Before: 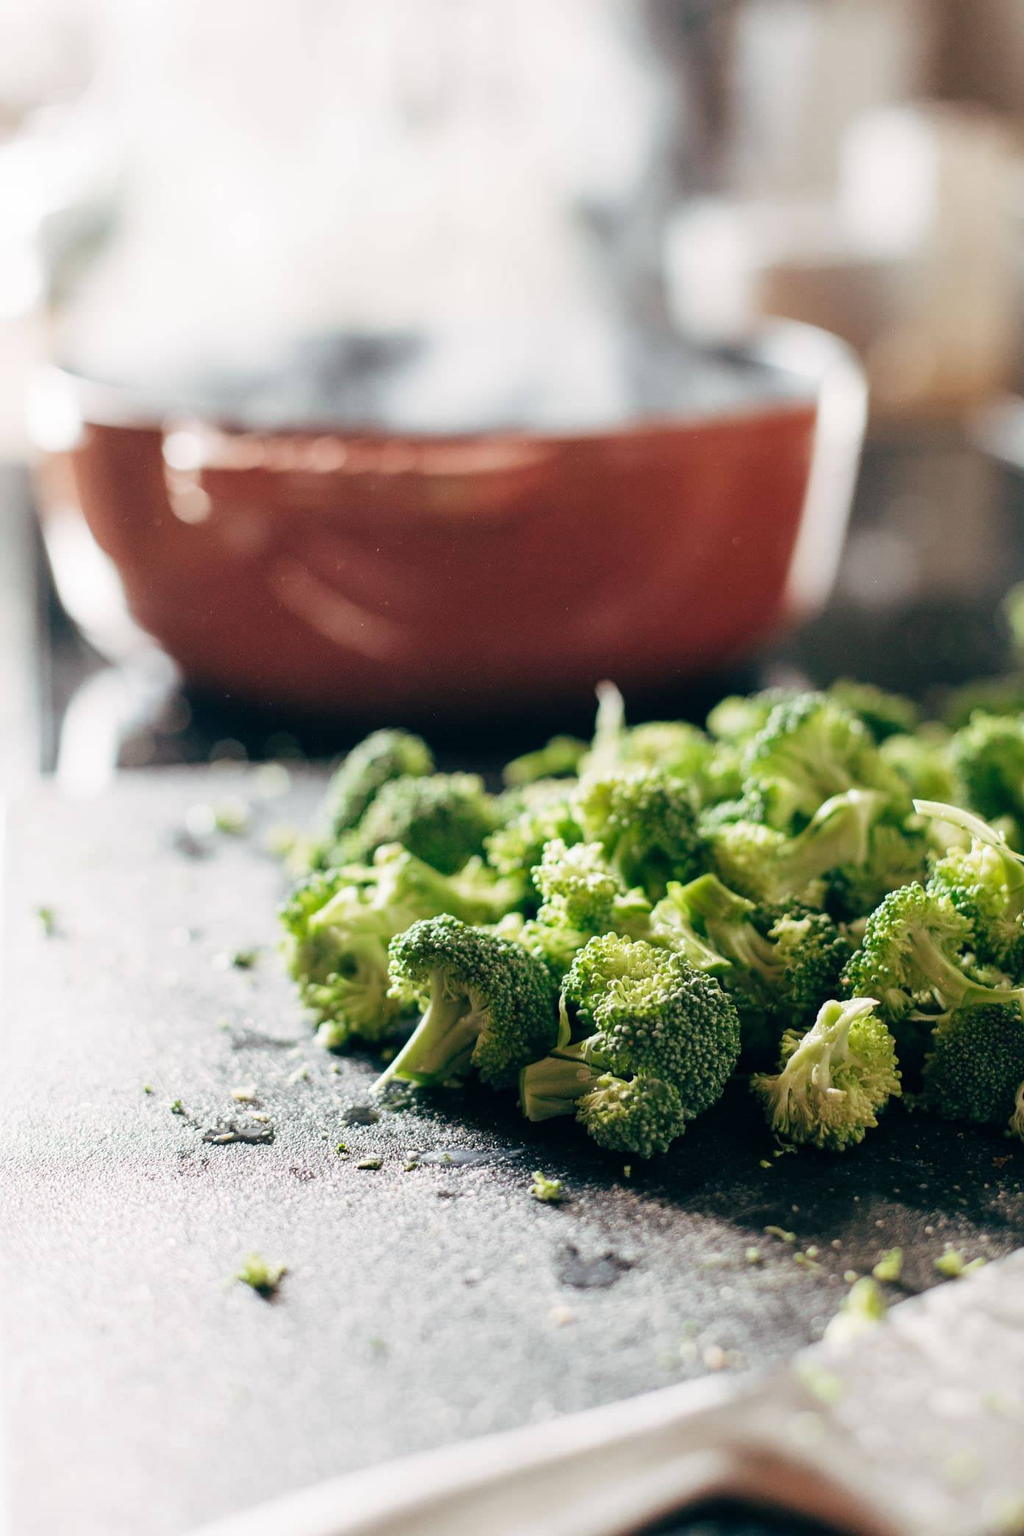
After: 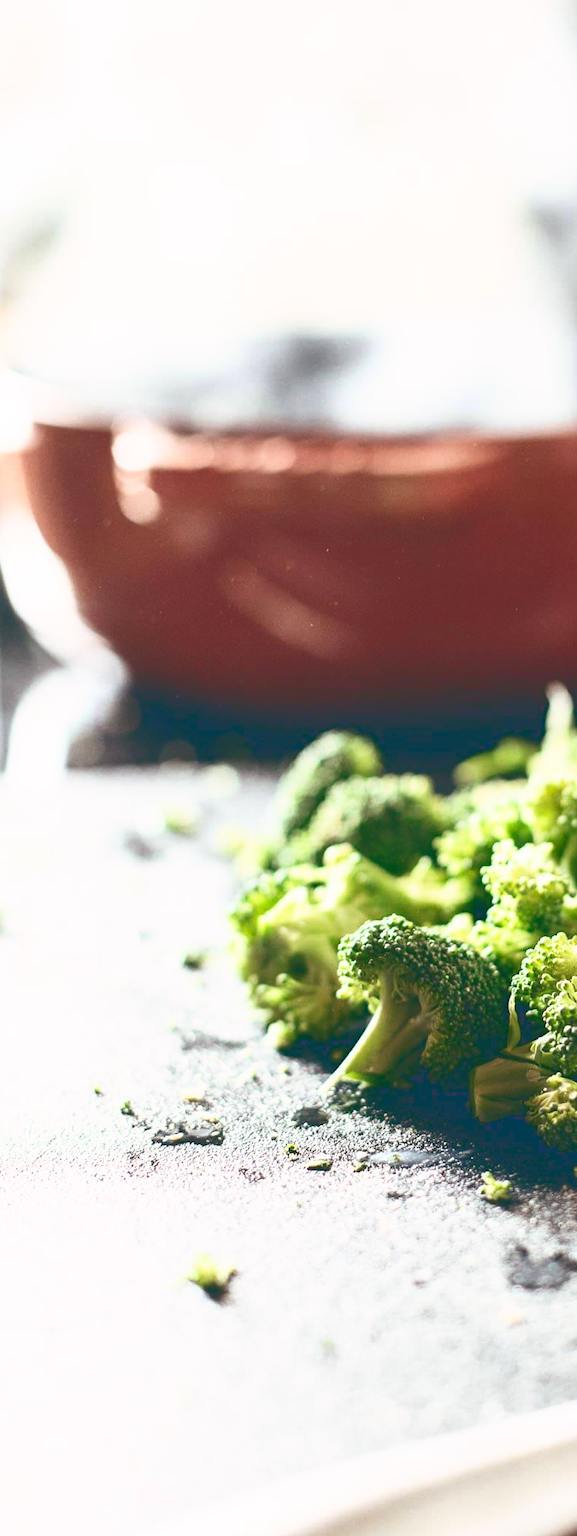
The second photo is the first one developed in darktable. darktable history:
crop: left 5.005%, right 38.603%
base curve: curves: ch0 [(0, 0.036) (0.007, 0.037) (0.604, 0.887) (1, 1)]
